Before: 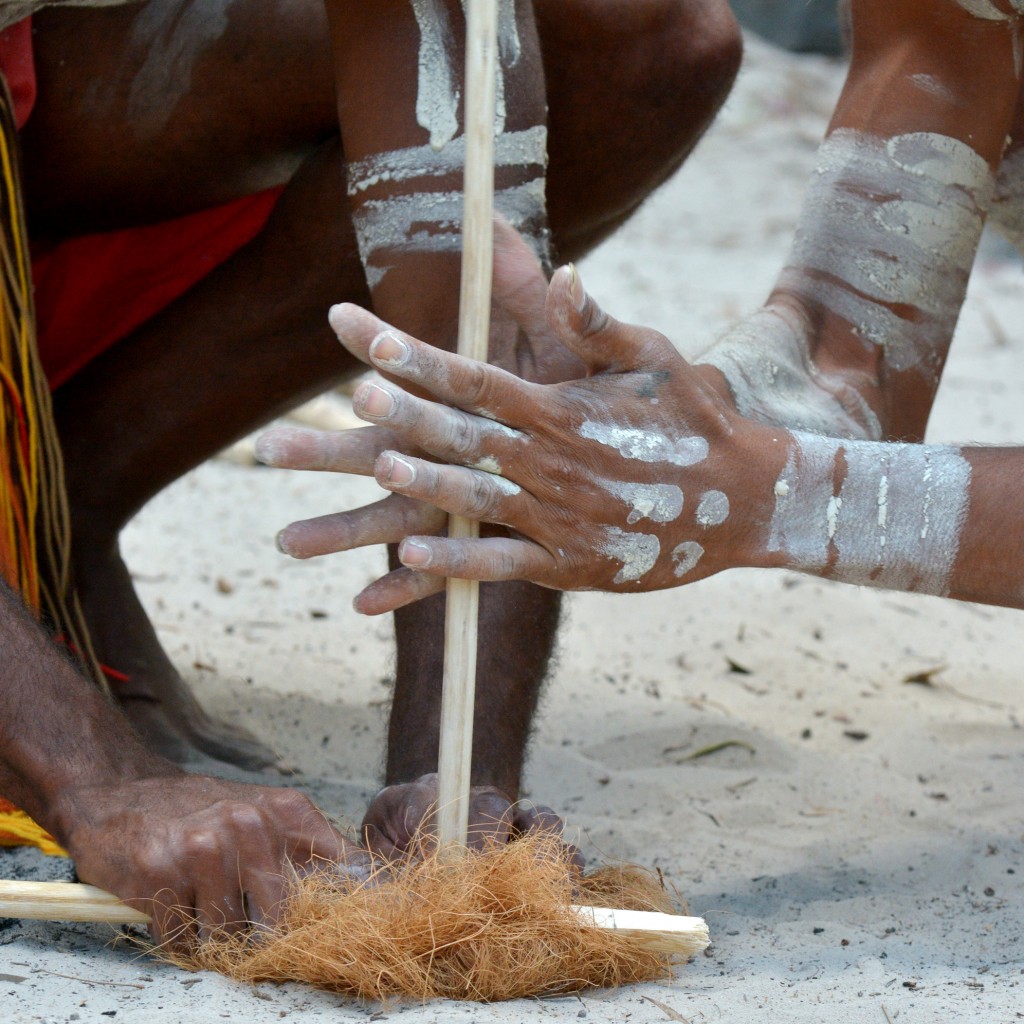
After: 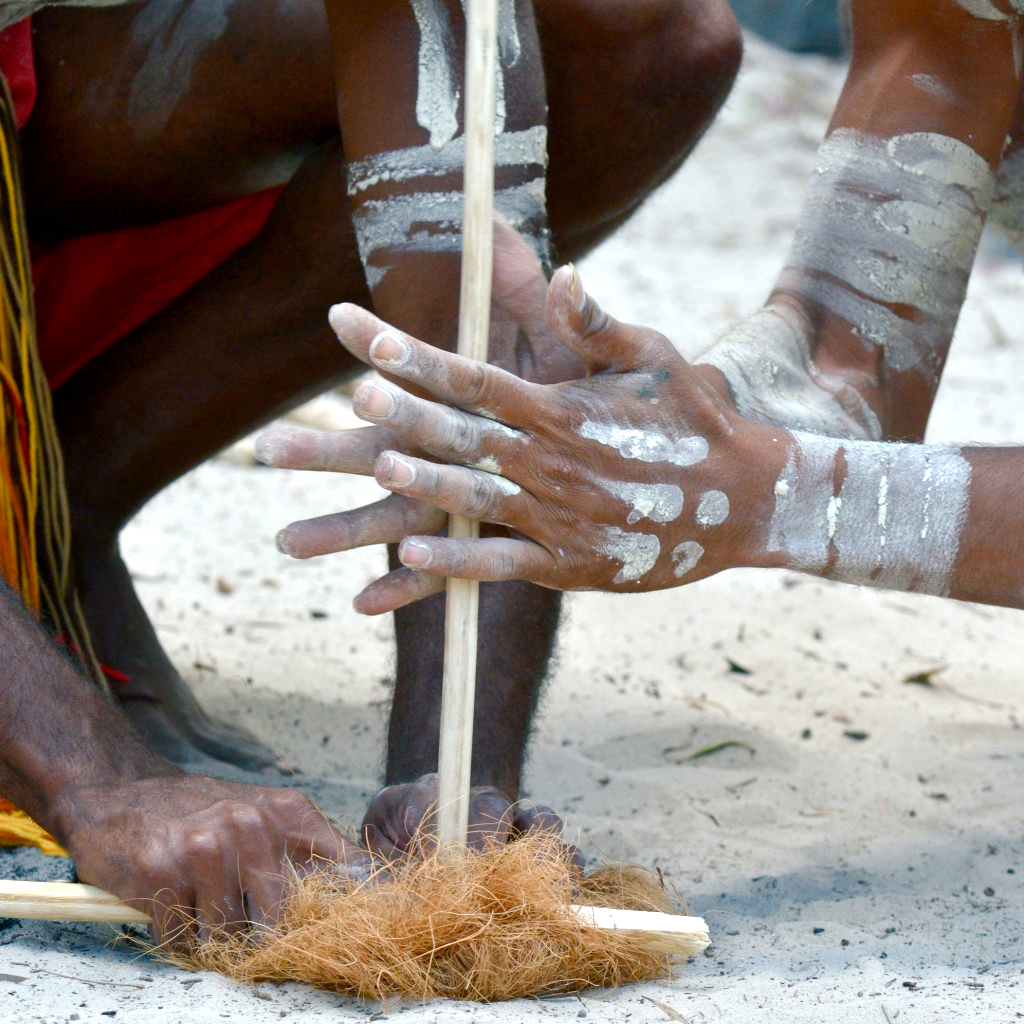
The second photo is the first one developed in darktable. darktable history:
color balance rgb: shadows lift › chroma 7.186%, shadows lift › hue 243.68°, highlights gain › chroma 0.164%, highlights gain › hue 331.88°, perceptual saturation grading › global saturation 20%, perceptual saturation grading › highlights -48.956%, perceptual saturation grading › shadows 24.911%, perceptual brilliance grading › global brilliance 11.654%
